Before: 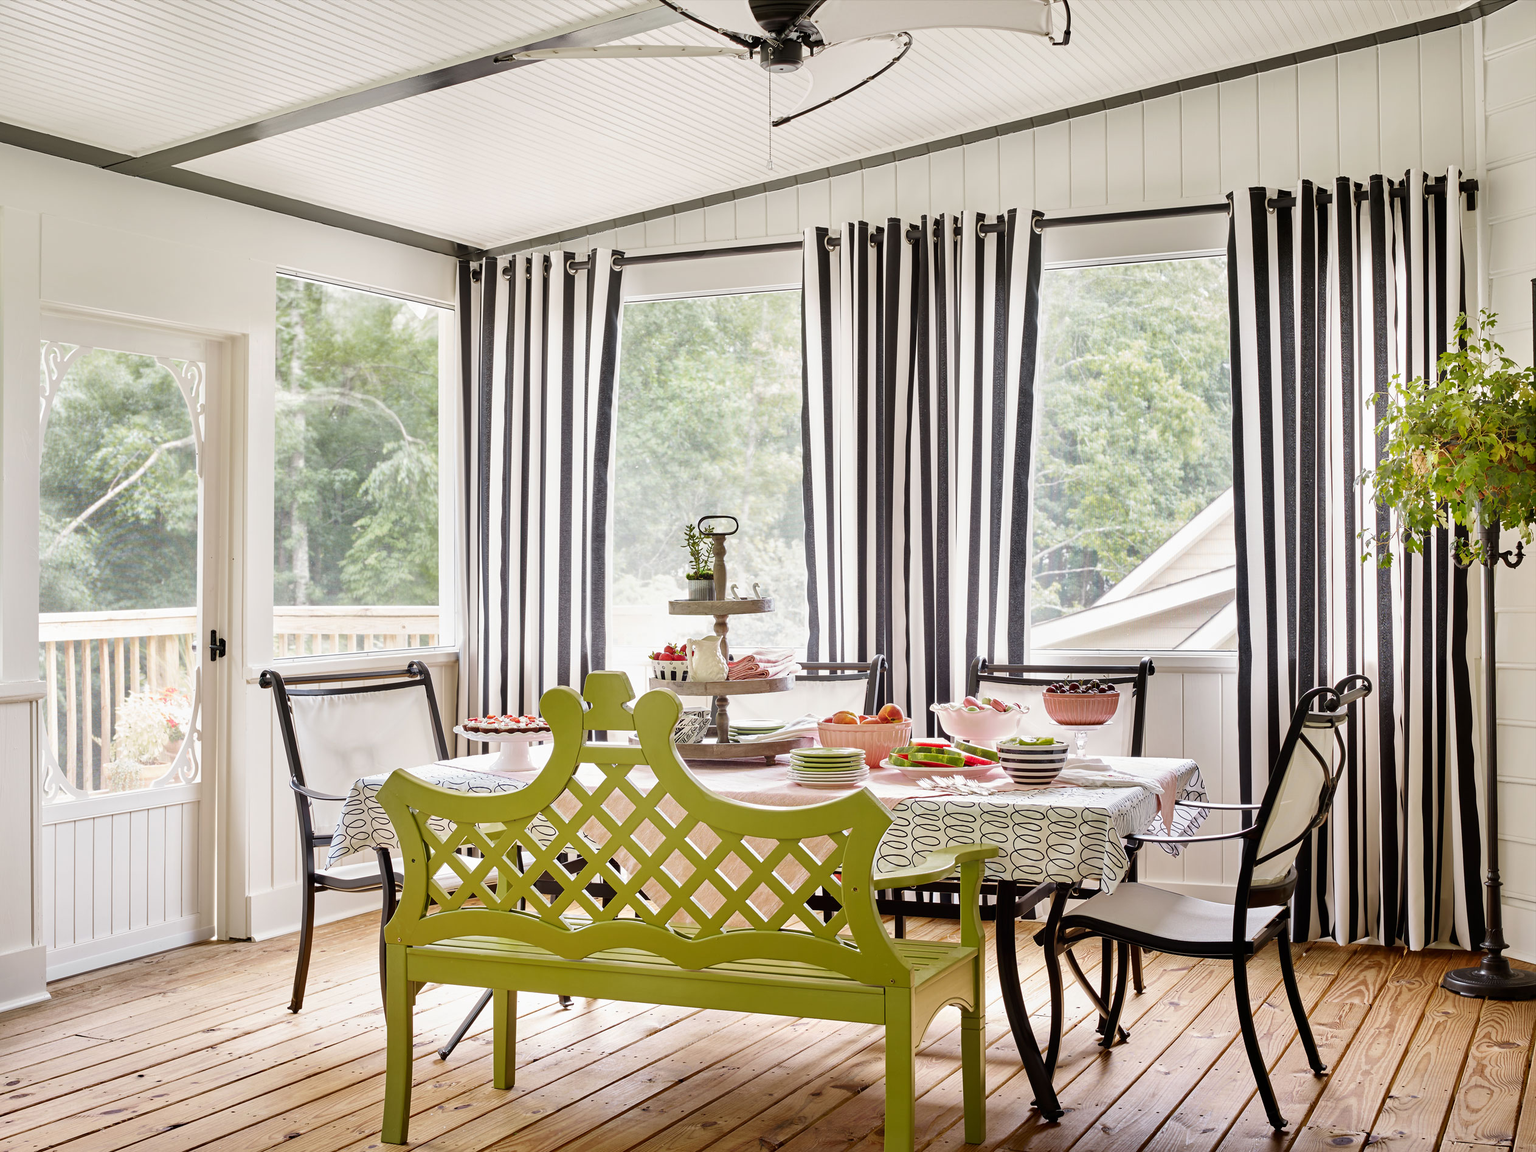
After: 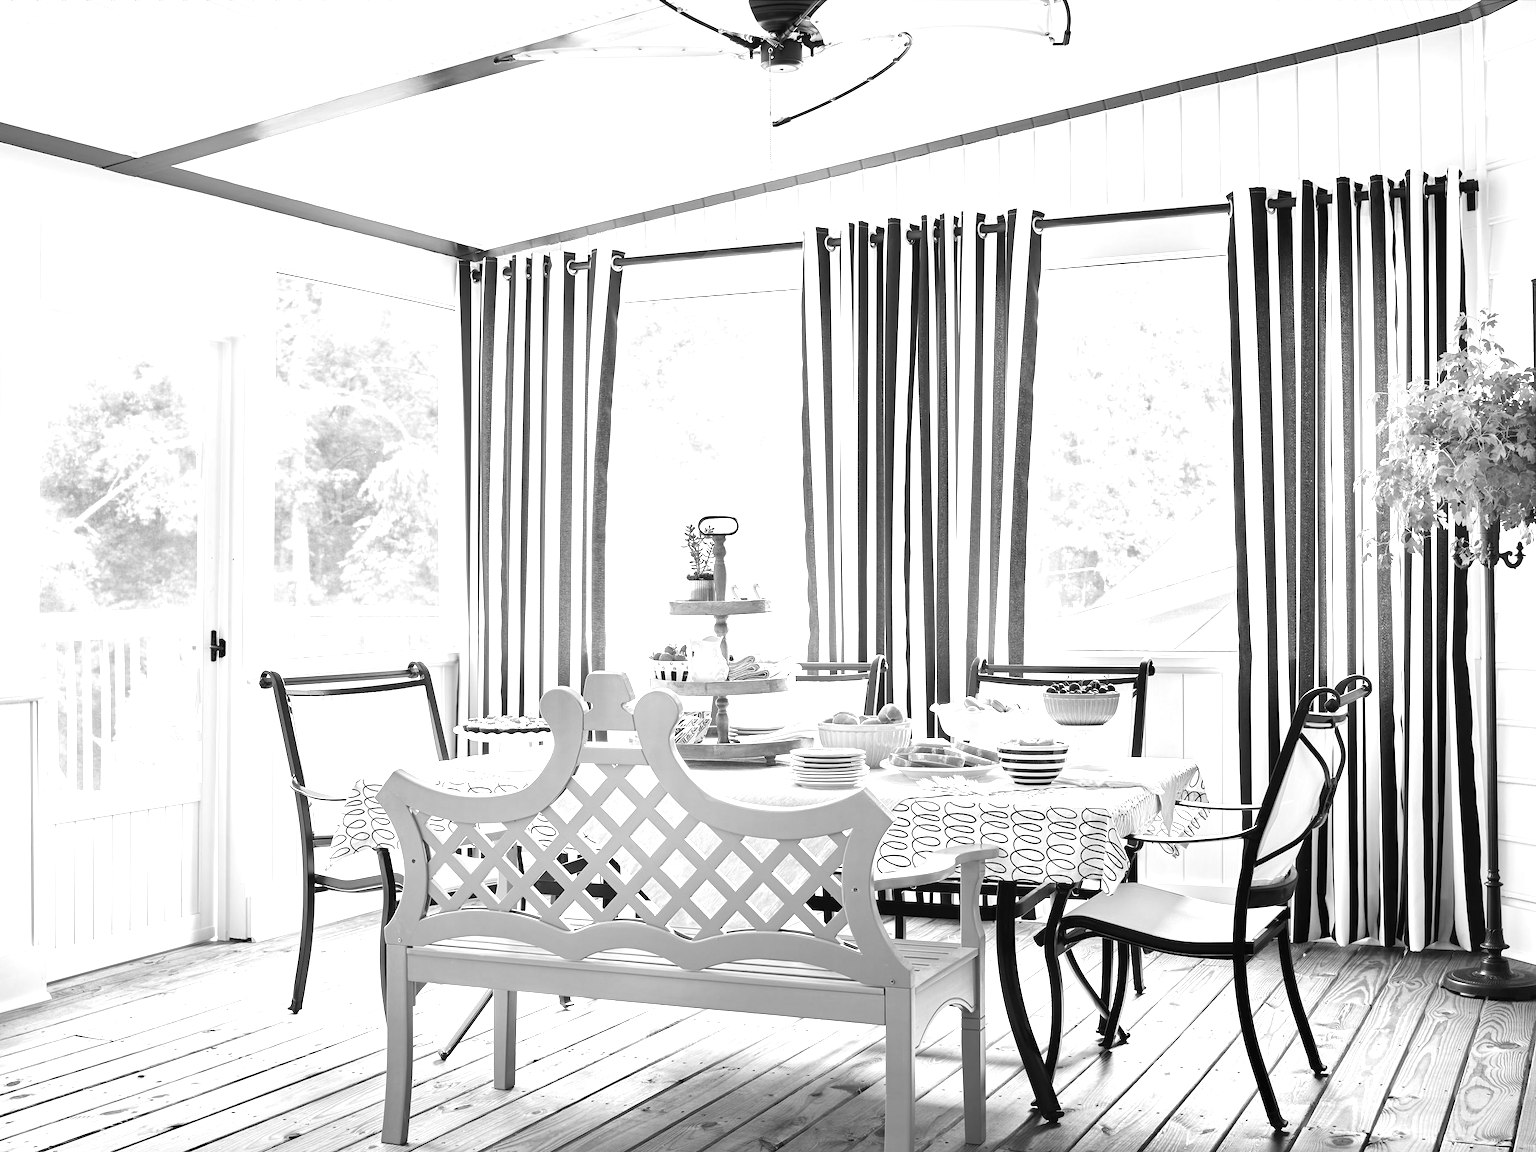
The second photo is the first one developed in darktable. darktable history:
exposure: black level correction 0, exposure 1.1 EV, compensate highlight preservation false
contrast equalizer: octaves 7, y [[0.6 ×6], [0.55 ×6], [0 ×6], [0 ×6], [0 ×6]], mix -0.3
monochrome: on, module defaults
